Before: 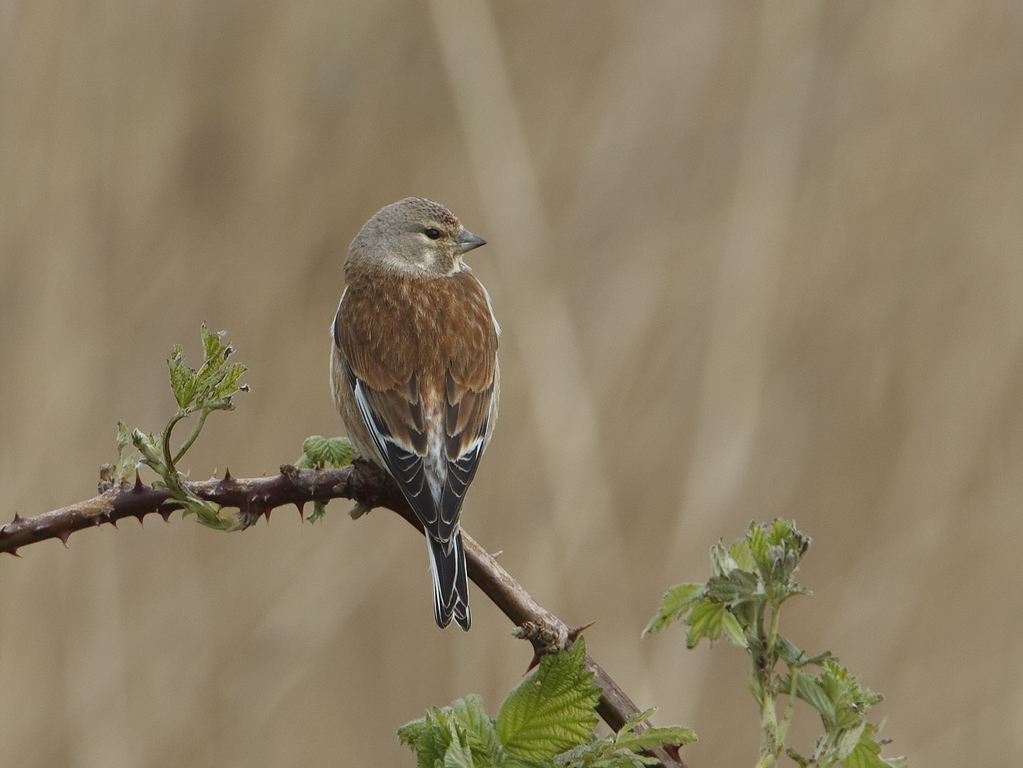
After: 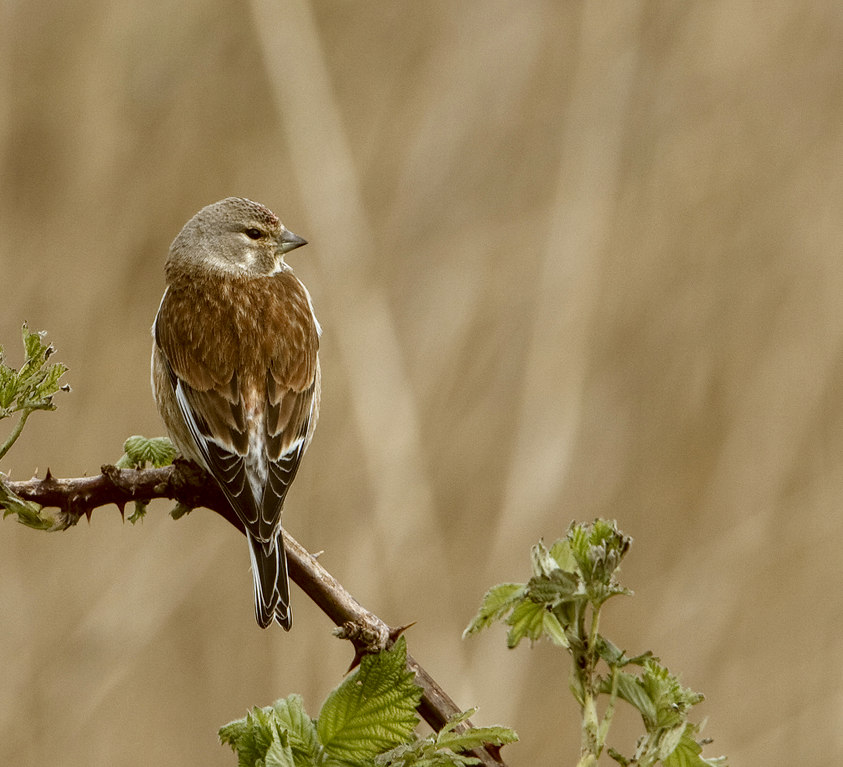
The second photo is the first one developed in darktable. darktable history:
color correction: highlights a* -0.482, highlights b* 0.161, shadows a* 4.66, shadows b* 20.72
contrast brightness saturation: contrast 0.05, brightness 0.06, saturation 0.01
shadows and highlights: shadows 25, highlights -25
crop: left 17.582%, bottom 0.031%
local contrast: highlights 60%, shadows 60%, detail 160%
